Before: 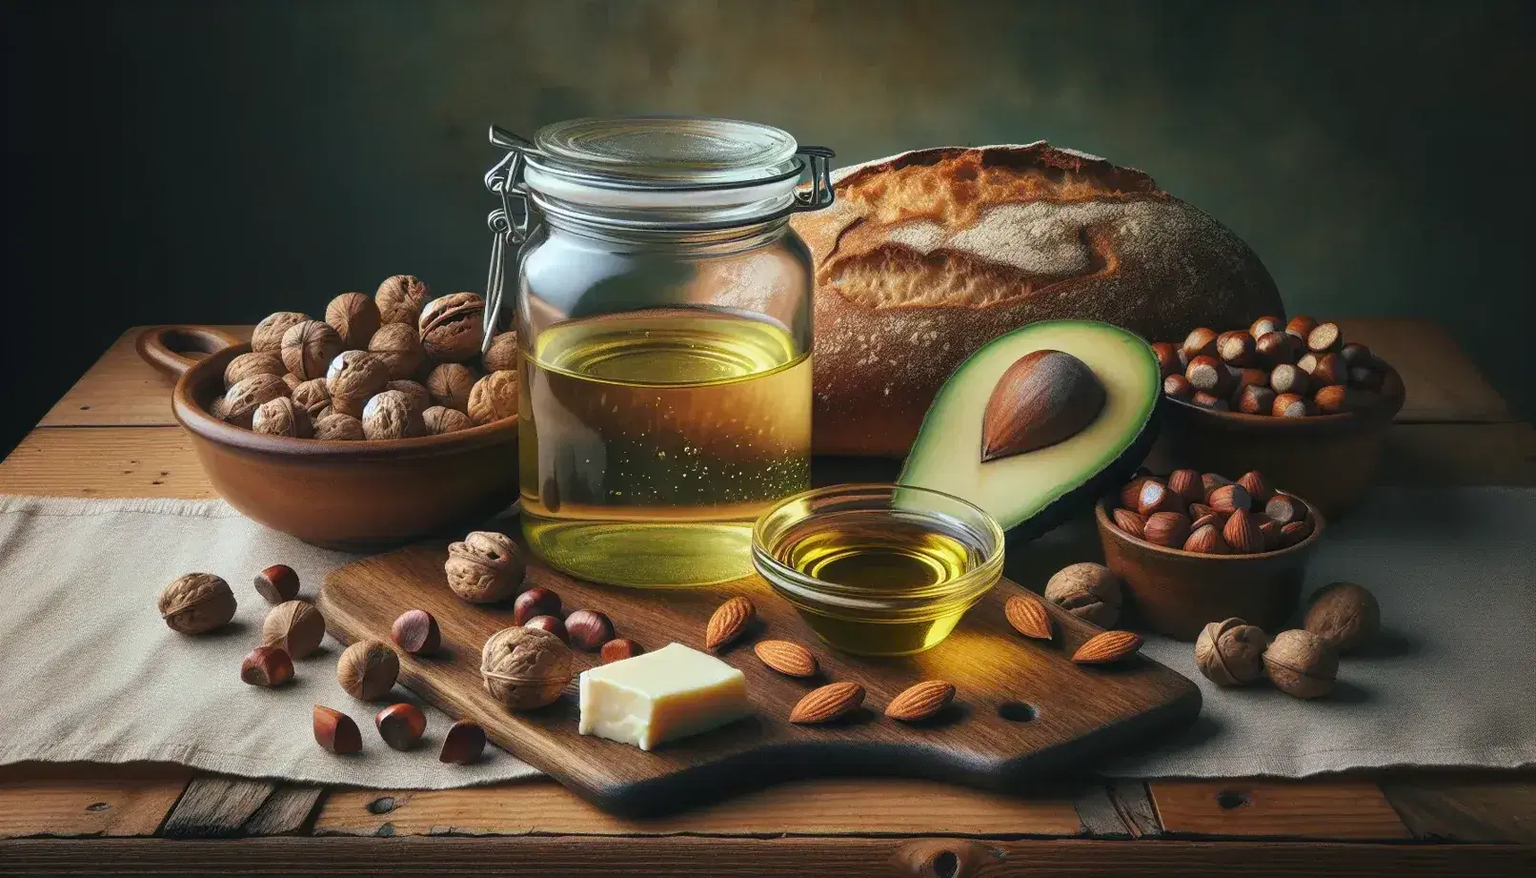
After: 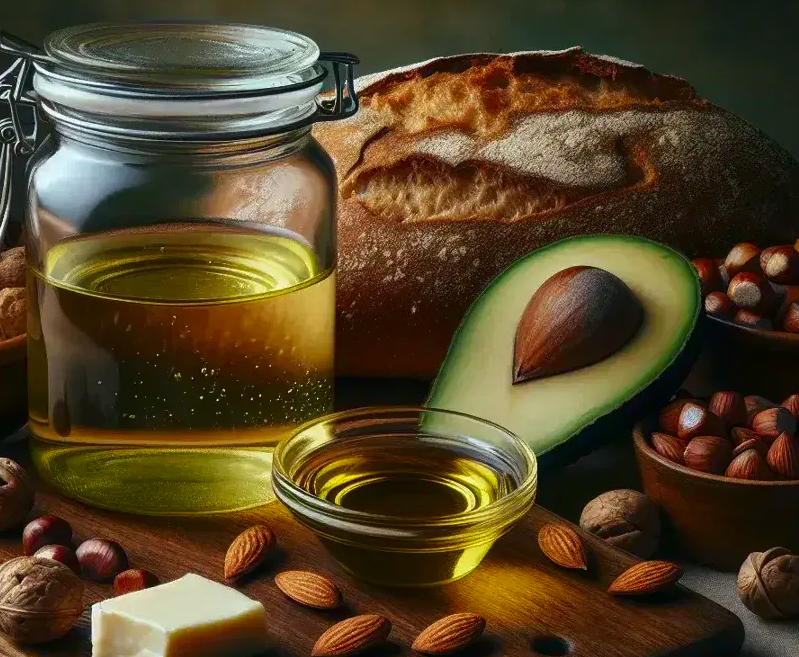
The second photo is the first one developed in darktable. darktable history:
crop: left 32.075%, top 10.976%, right 18.355%, bottom 17.596%
contrast brightness saturation: brightness -0.2, saturation 0.08
